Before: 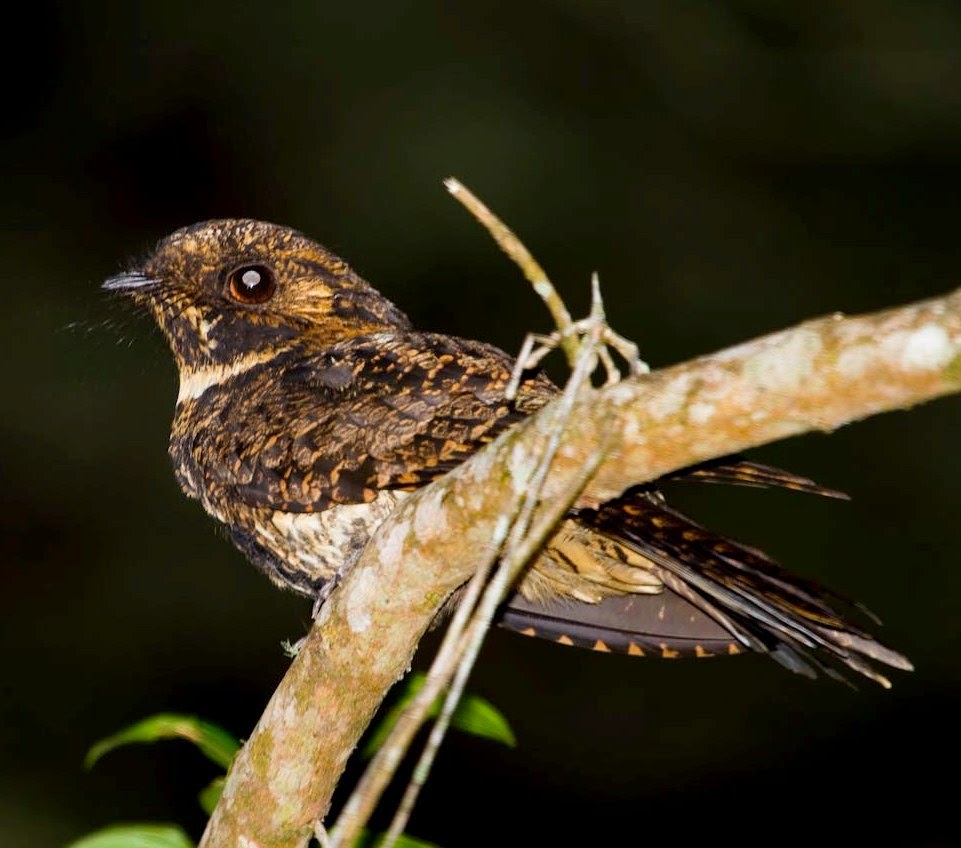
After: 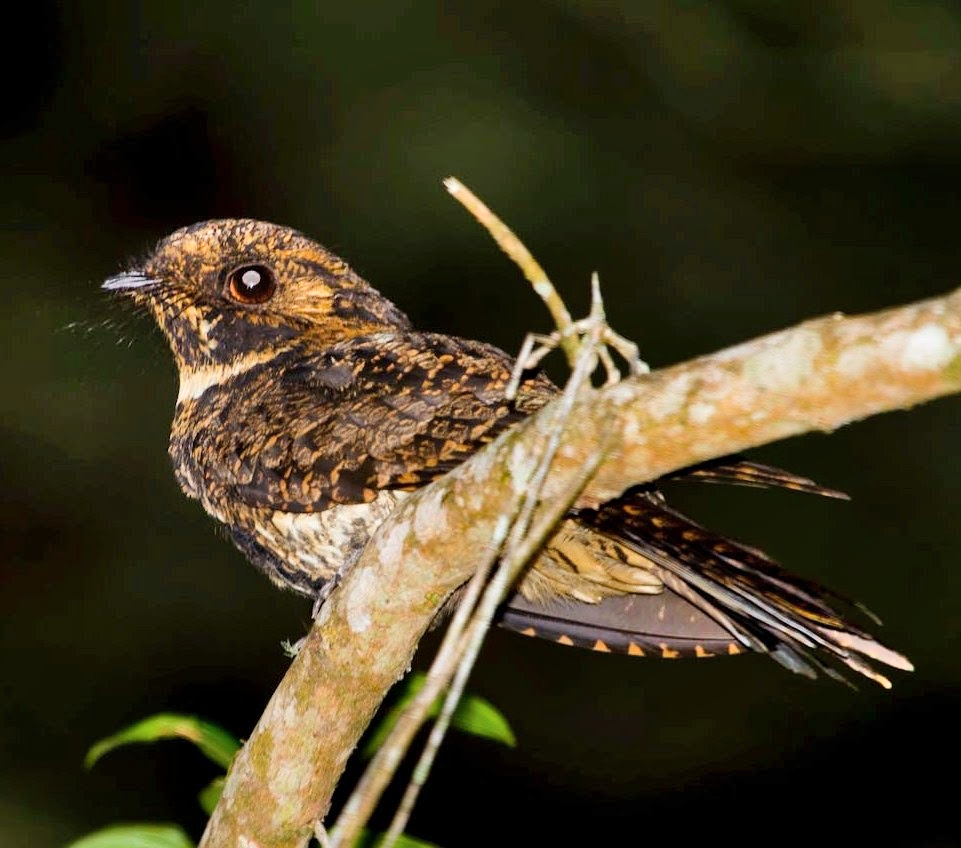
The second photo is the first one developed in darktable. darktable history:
shadows and highlights: low approximation 0.01, soften with gaussian
tone equalizer: on, module defaults
